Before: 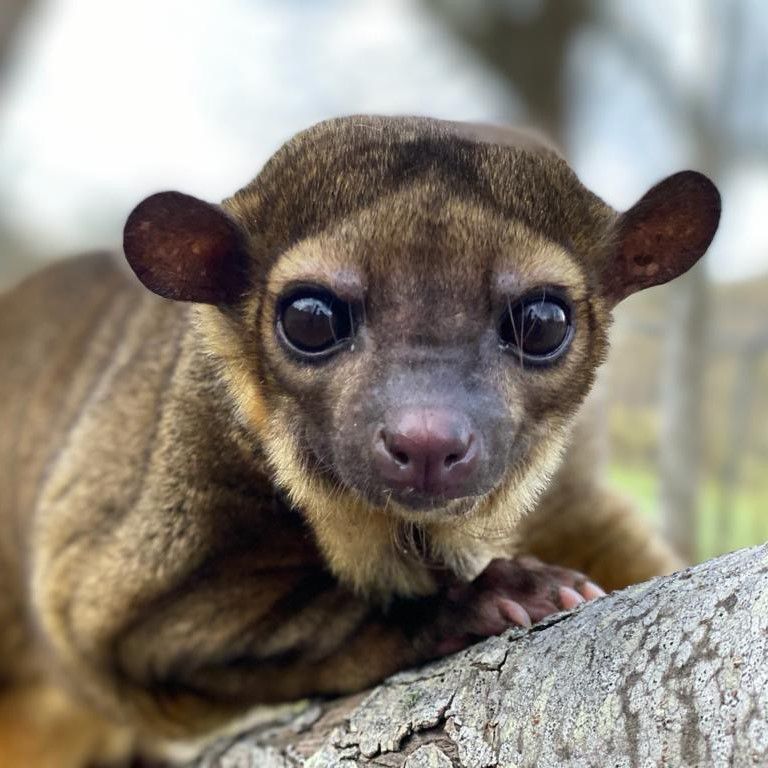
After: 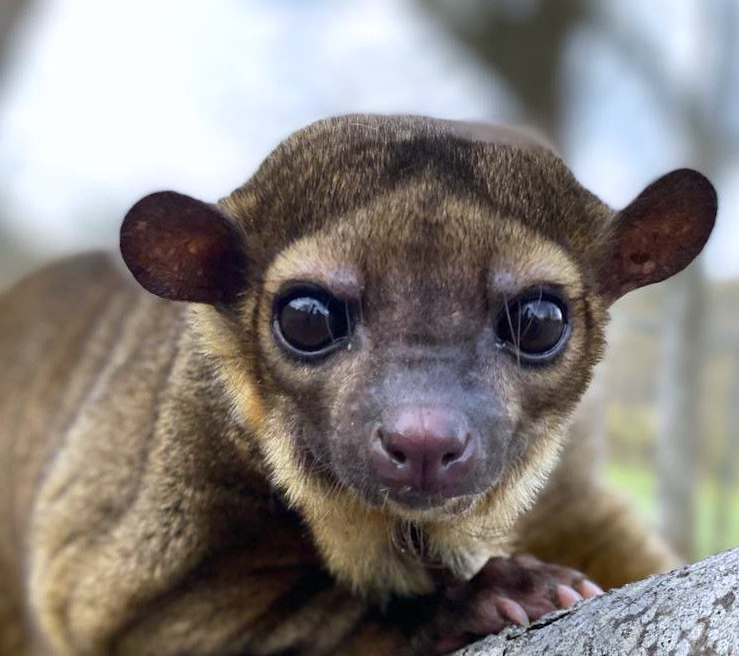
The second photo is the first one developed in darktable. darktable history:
crop and rotate: angle 0.2°, left 0.275%, right 3.127%, bottom 14.18%
white balance: red 0.984, blue 1.059
